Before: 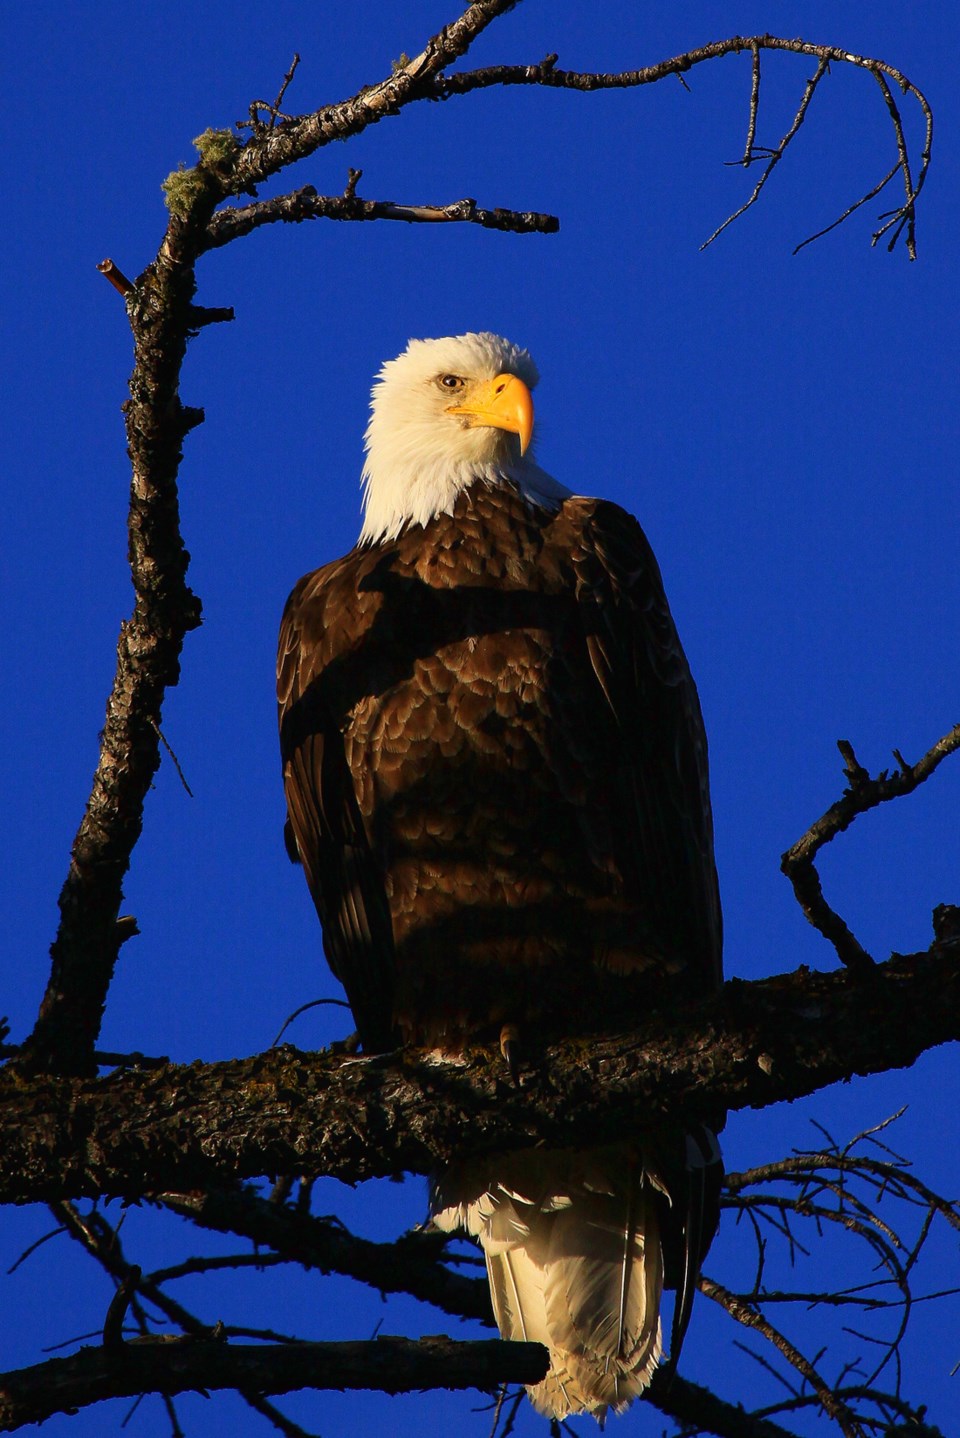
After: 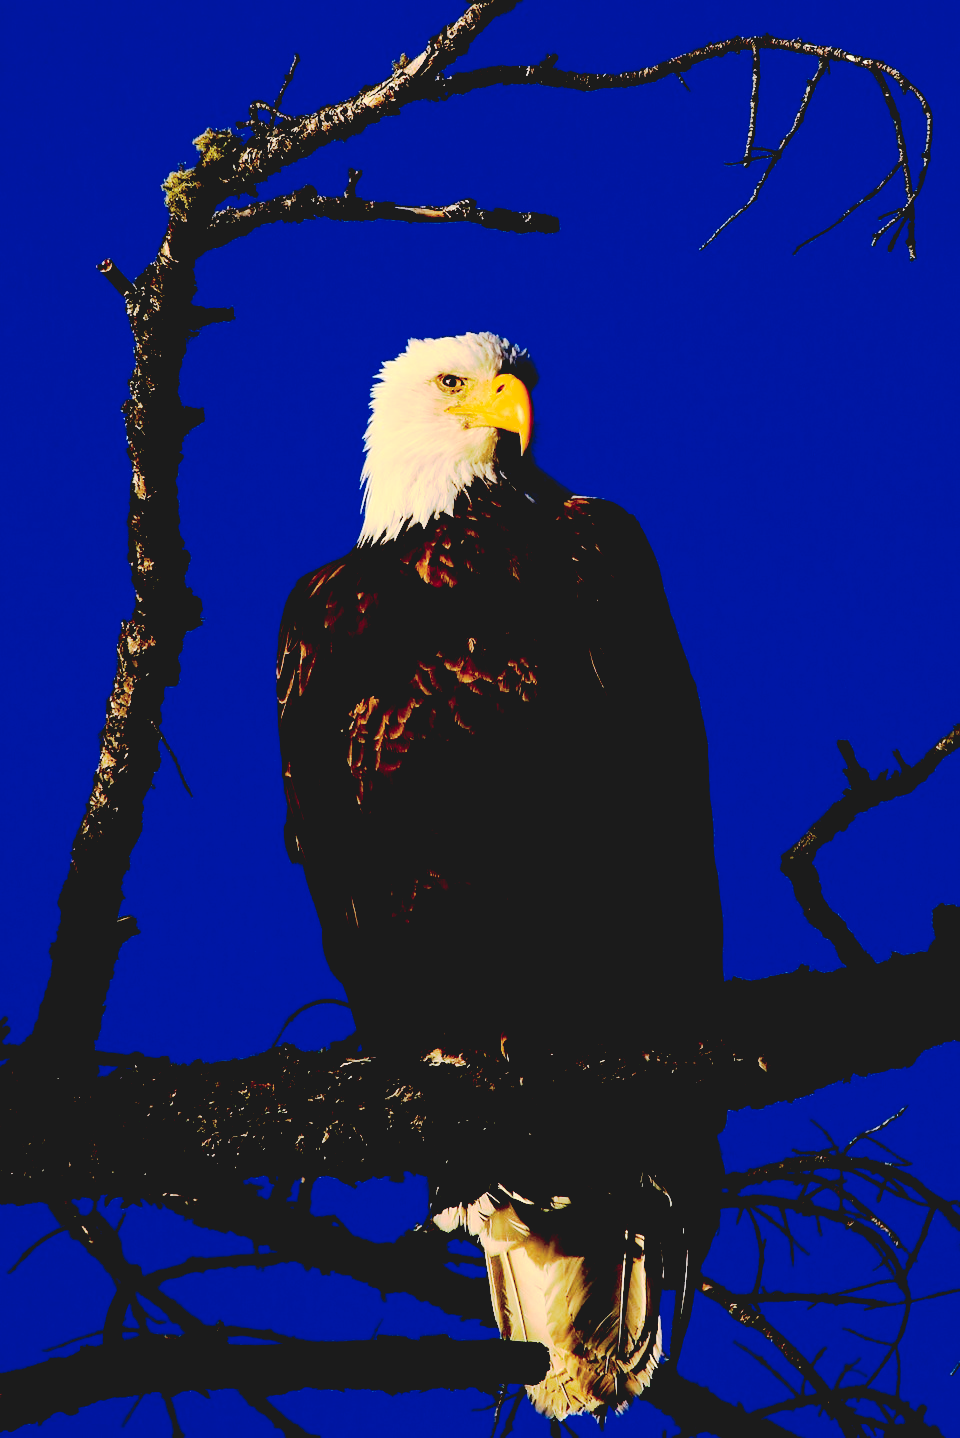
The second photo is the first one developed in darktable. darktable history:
base curve: curves: ch0 [(0.065, 0.026) (0.236, 0.358) (0.53, 0.546) (0.777, 0.841) (0.924, 0.992)], preserve colors none
tone curve: curves: ch0 [(0, 0) (0.003, 0.068) (0.011, 0.068) (0.025, 0.068) (0.044, 0.068) (0.069, 0.072) (0.1, 0.072) (0.136, 0.077) (0.177, 0.095) (0.224, 0.126) (0.277, 0.2) (0.335, 0.3) (0.399, 0.407) (0.468, 0.52) (0.543, 0.624) (0.623, 0.721) (0.709, 0.811) (0.801, 0.88) (0.898, 0.942) (1, 1)], color space Lab, independent channels, preserve colors none
